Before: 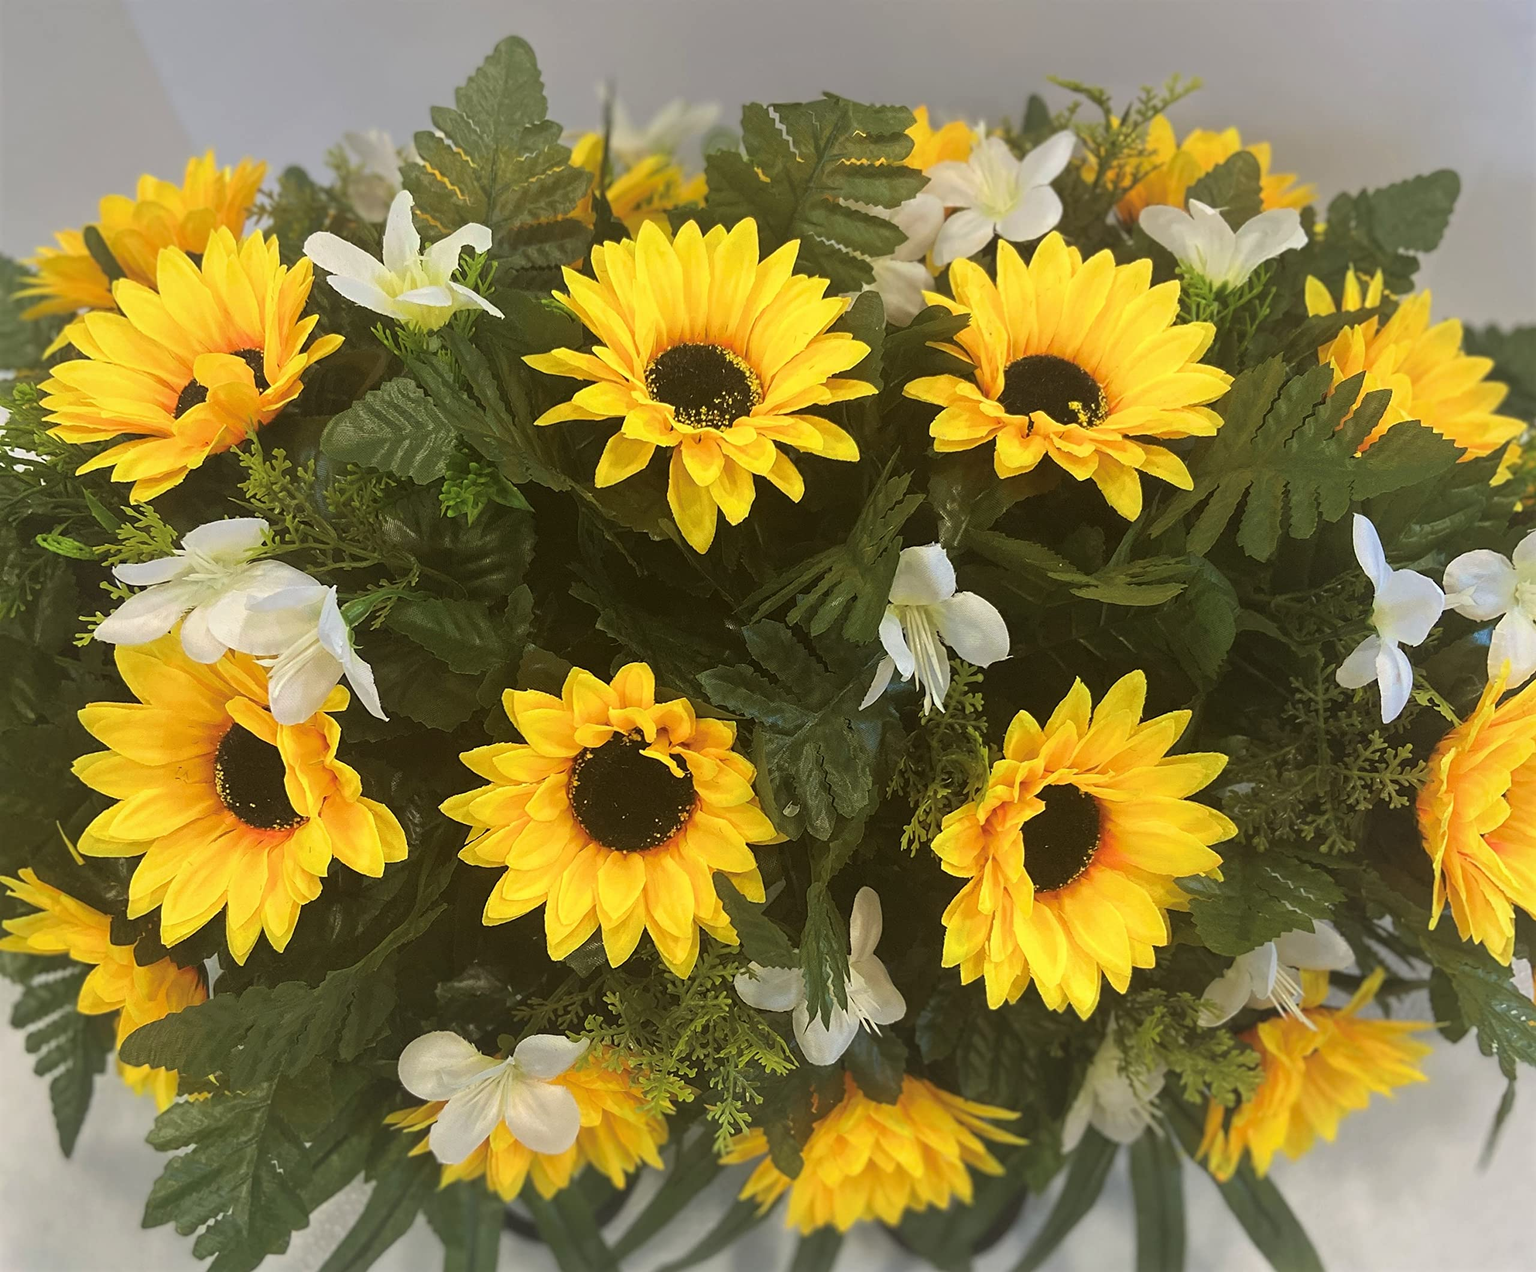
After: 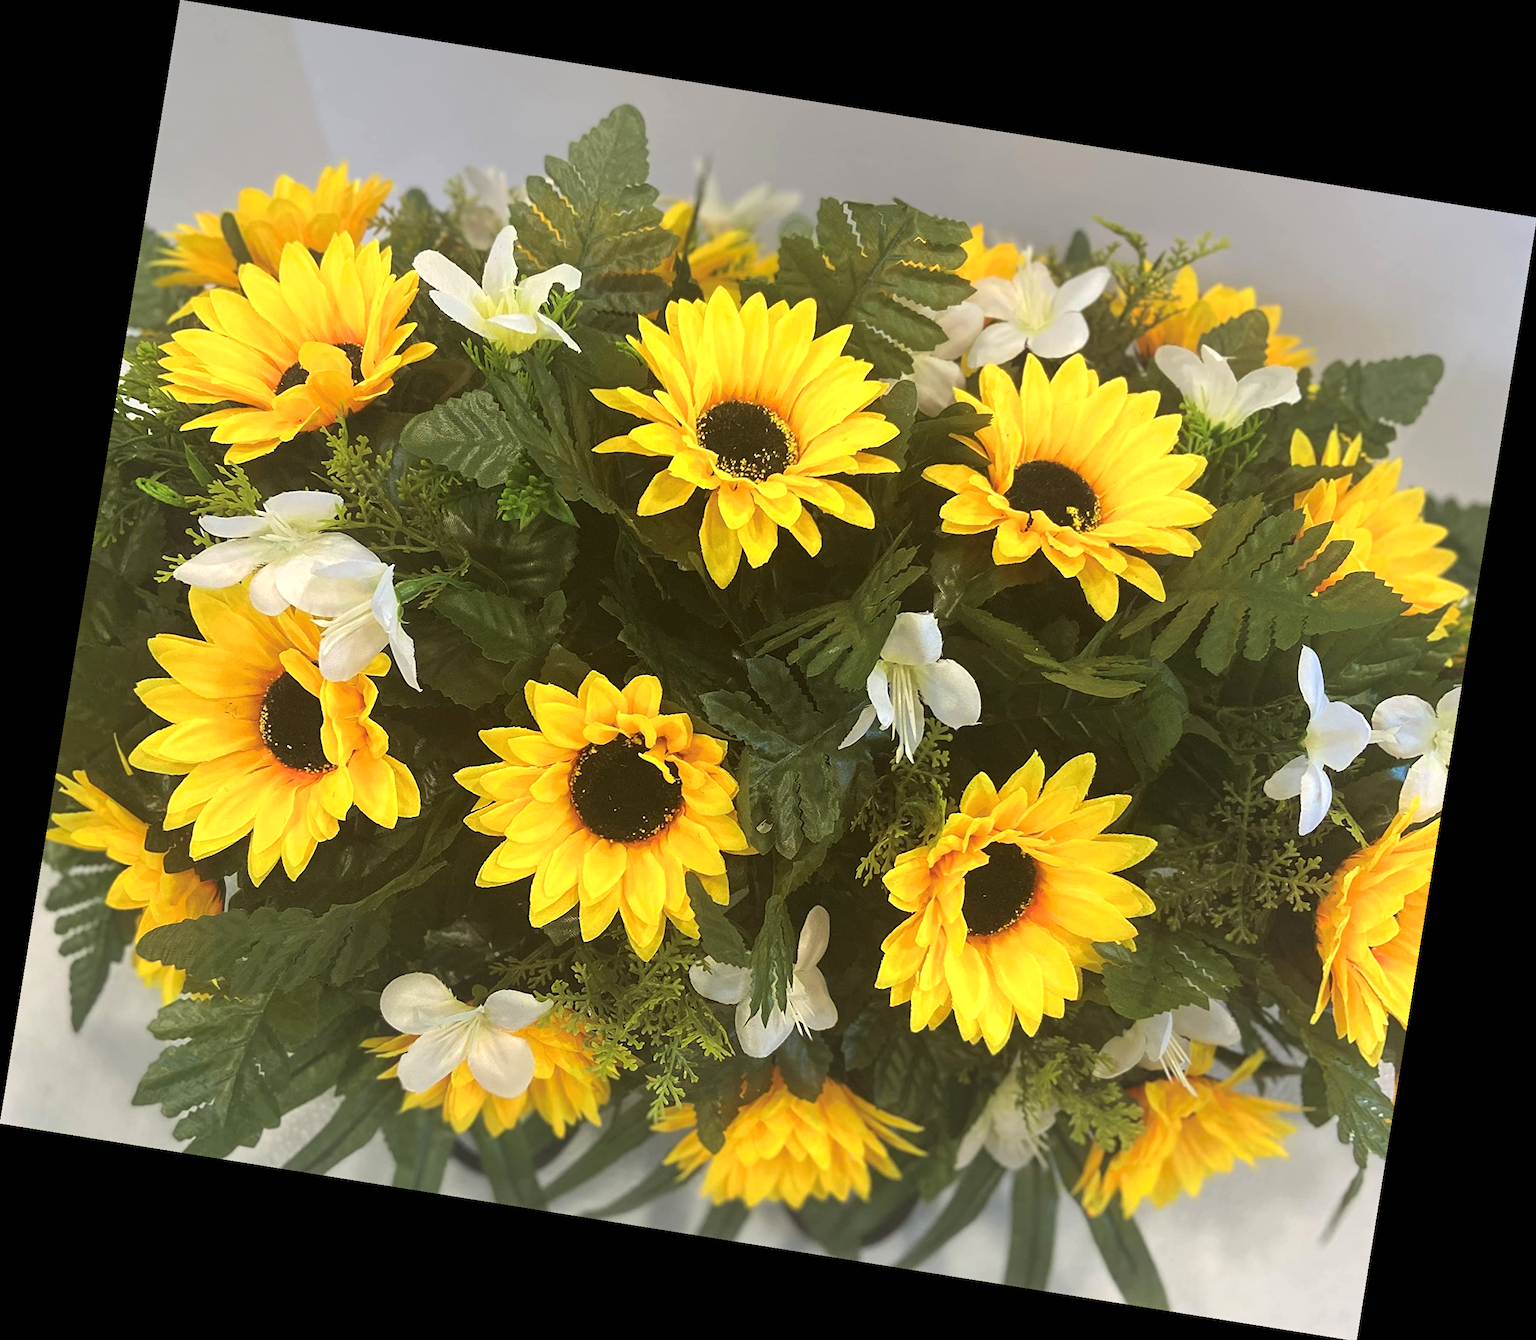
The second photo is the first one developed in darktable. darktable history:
rotate and perspective: rotation 9.12°, automatic cropping off
exposure: black level correction 0, exposure 0.3 EV, compensate highlight preservation false
